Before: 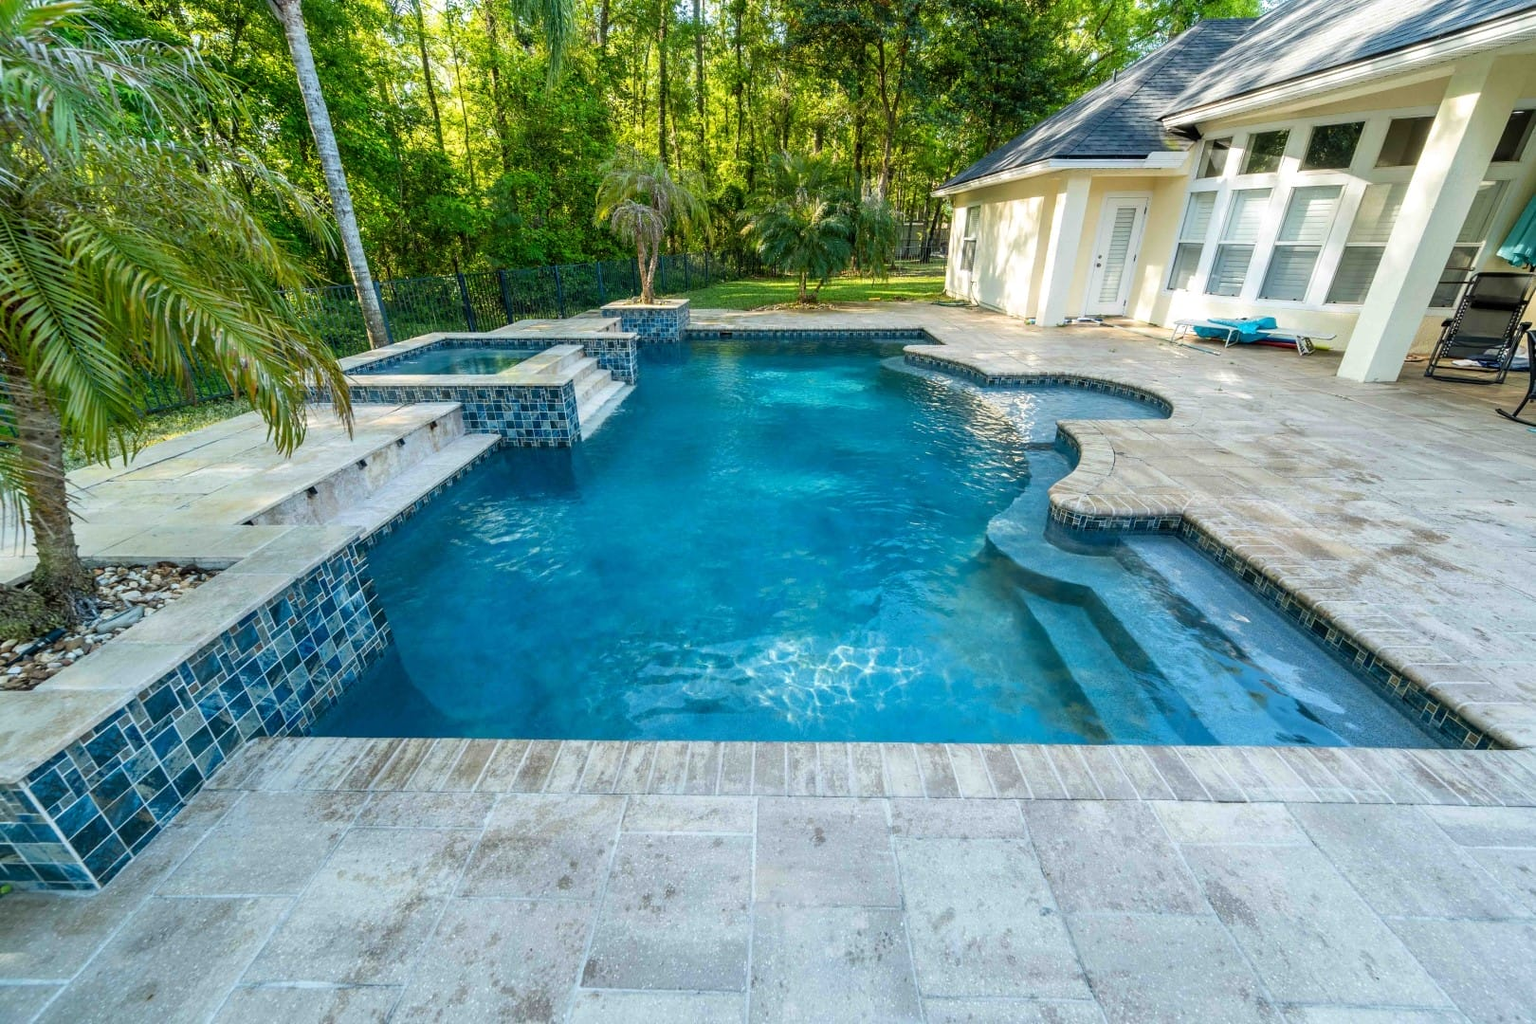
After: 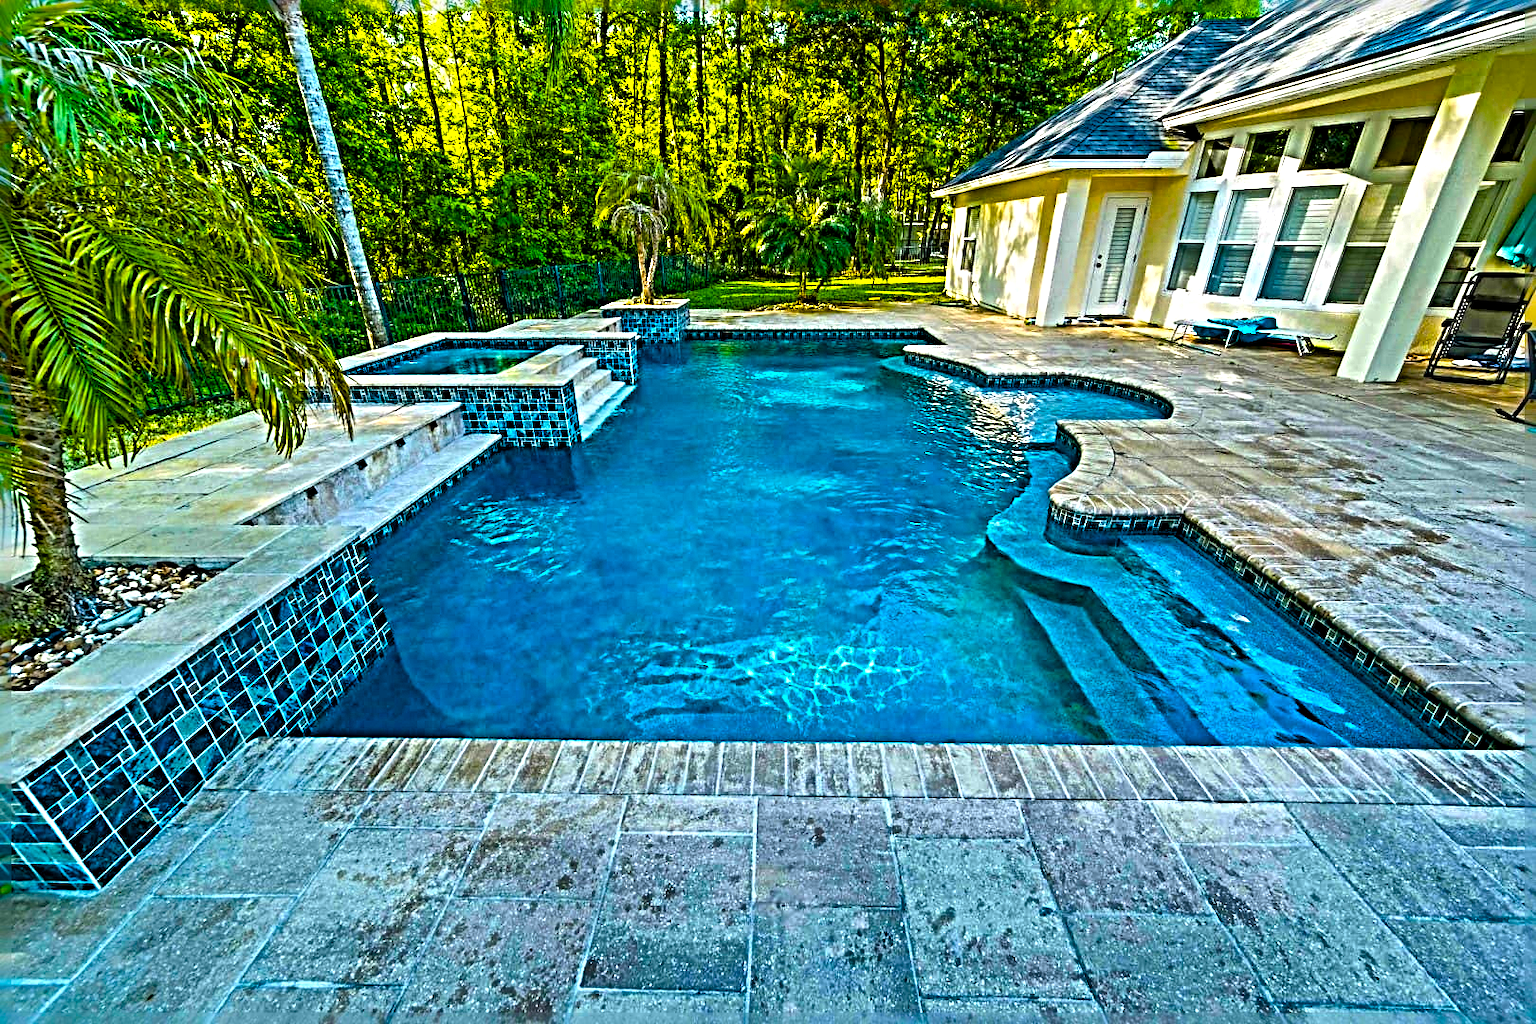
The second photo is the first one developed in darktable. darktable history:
shadows and highlights: shadows 24.5, highlights -78.15, soften with gaussian
sharpen: radius 6.3, amount 1.8, threshold 0
color balance rgb: linear chroma grading › global chroma 42%, perceptual saturation grading › global saturation 42%, global vibrance 33%
